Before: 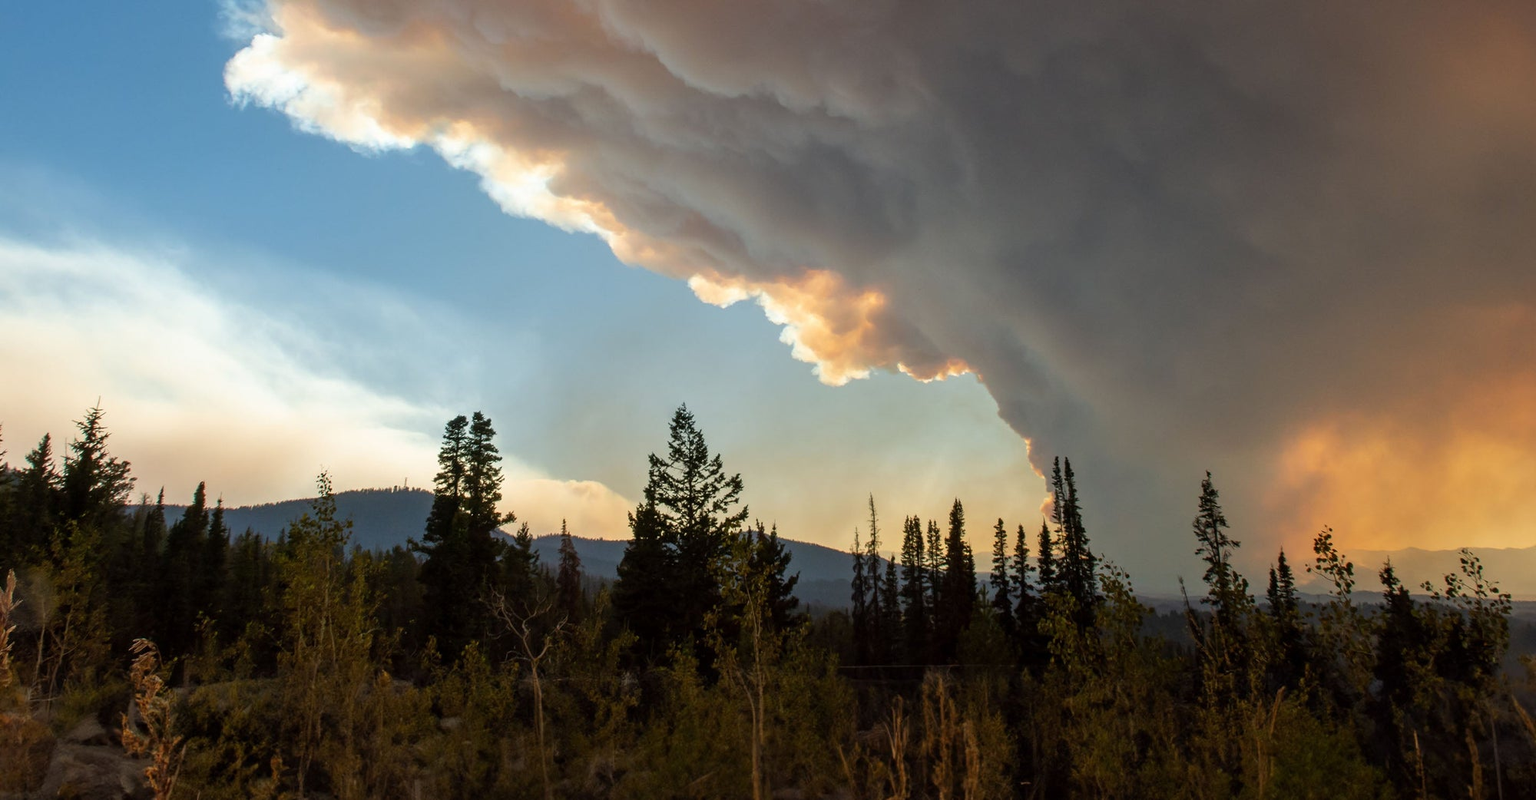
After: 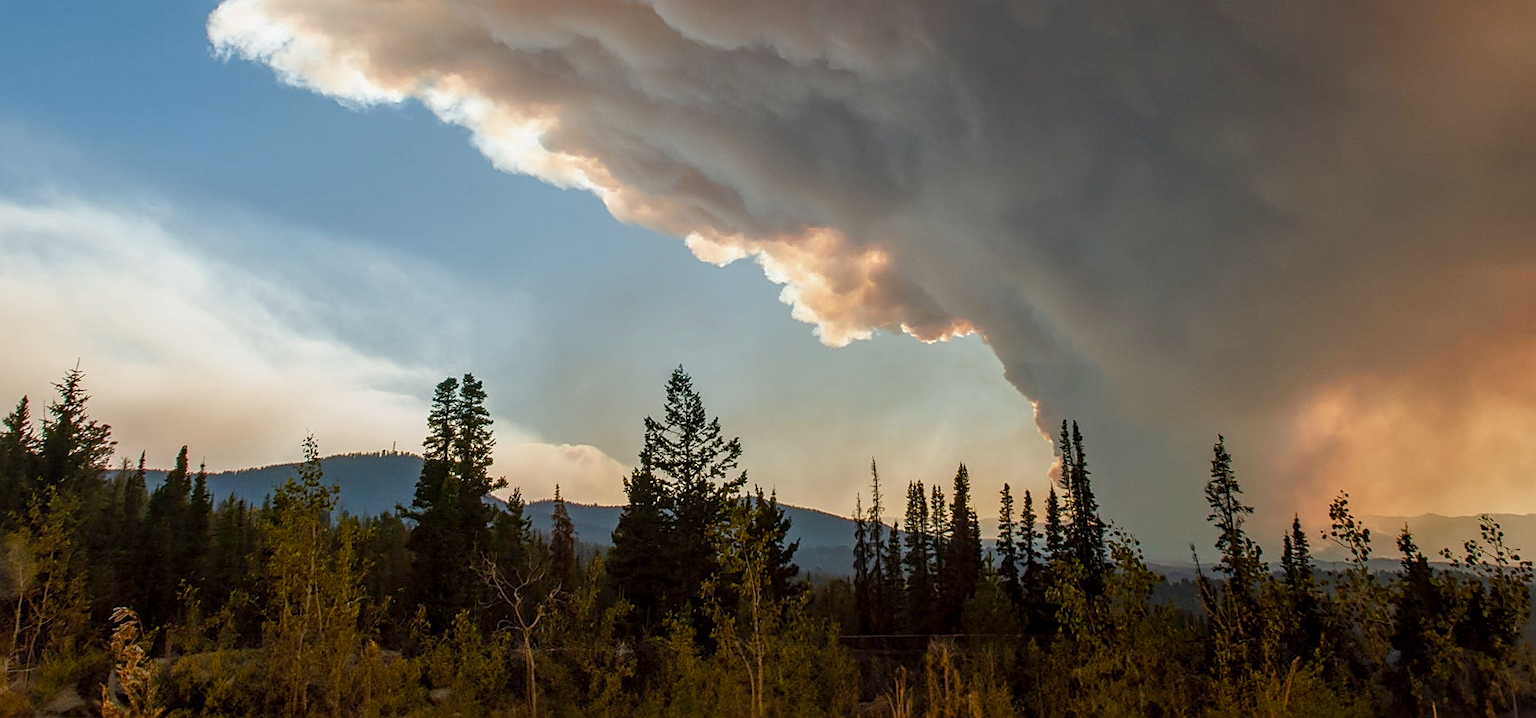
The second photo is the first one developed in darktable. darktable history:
sharpen: on, module defaults
local contrast: on, module defaults
crop: left 1.507%, top 6.147%, right 1.379%, bottom 6.637%
color balance rgb: shadows lift › chroma 1%, shadows lift › hue 113°, highlights gain › chroma 0.2%, highlights gain › hue 333°, perceptual saturation grading › global saturation 20%, perceptual saturation grading › highlights -50%, perceptual saturation grading › shadows 25%, contrast -10%
